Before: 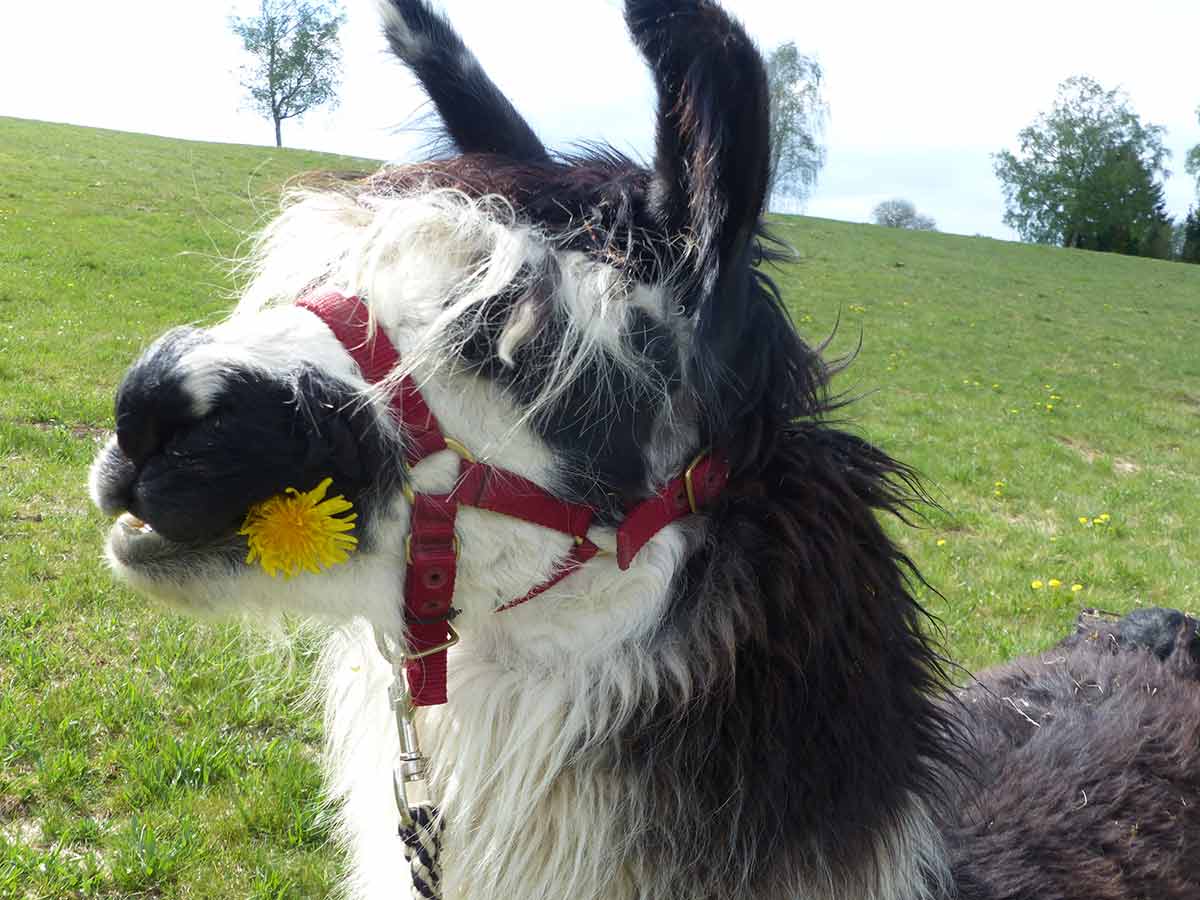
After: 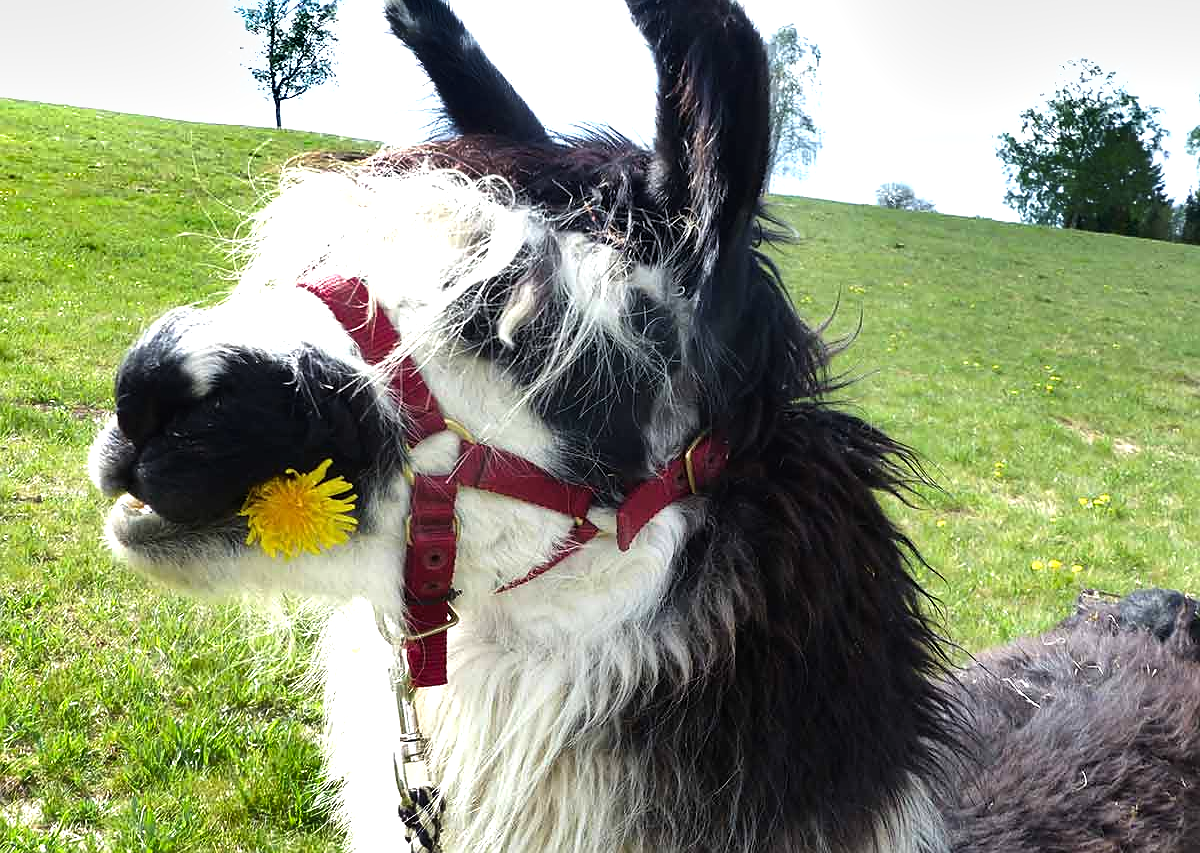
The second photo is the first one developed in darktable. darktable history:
crop and rotate: top 2.114%, bottom 3.095%
shadows and highlights: soften with gaussian
tone equalizer: -8 EV -0.756 EV, -7 EV -0.696 EV, -6 EV -0.616 EV, -5 EV -0.387 EV, -3 EV 0.4 EV, -2 EV 0.6 EV, -1 EV 0.694 EV, +0 EV 0.744 EV, mask exposure compensation -0.489 EV
sharpen: radius 0.982, amount 0.61
